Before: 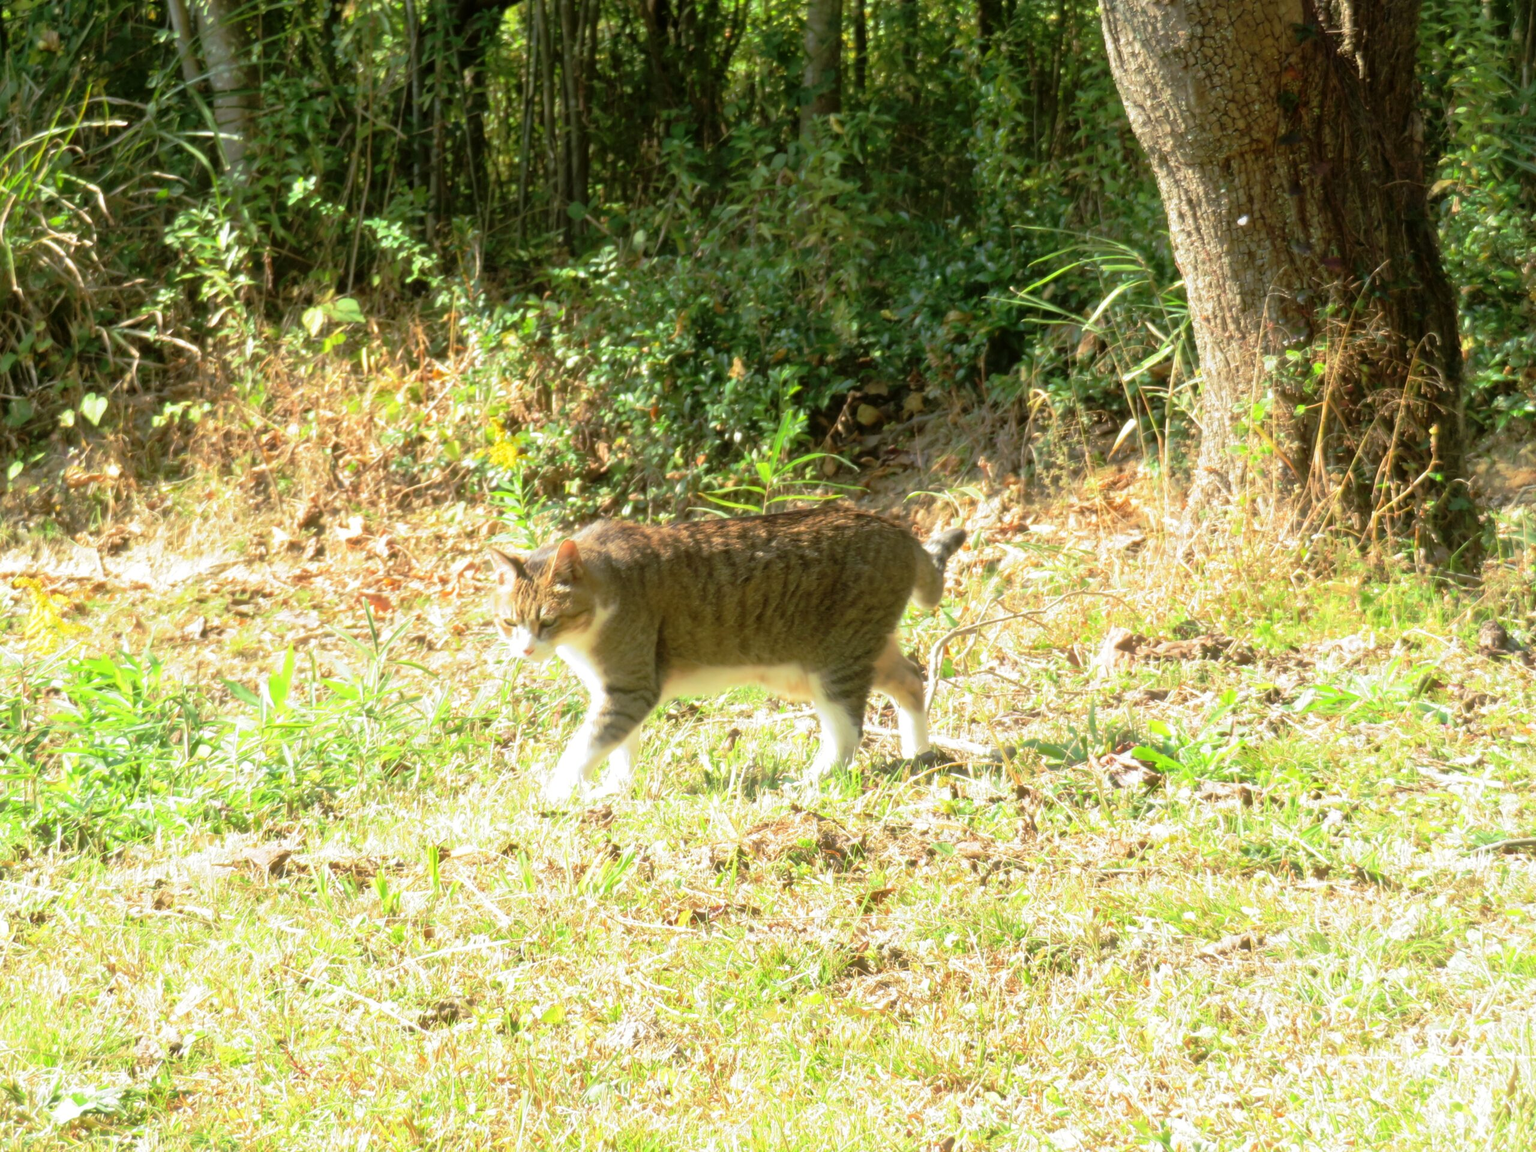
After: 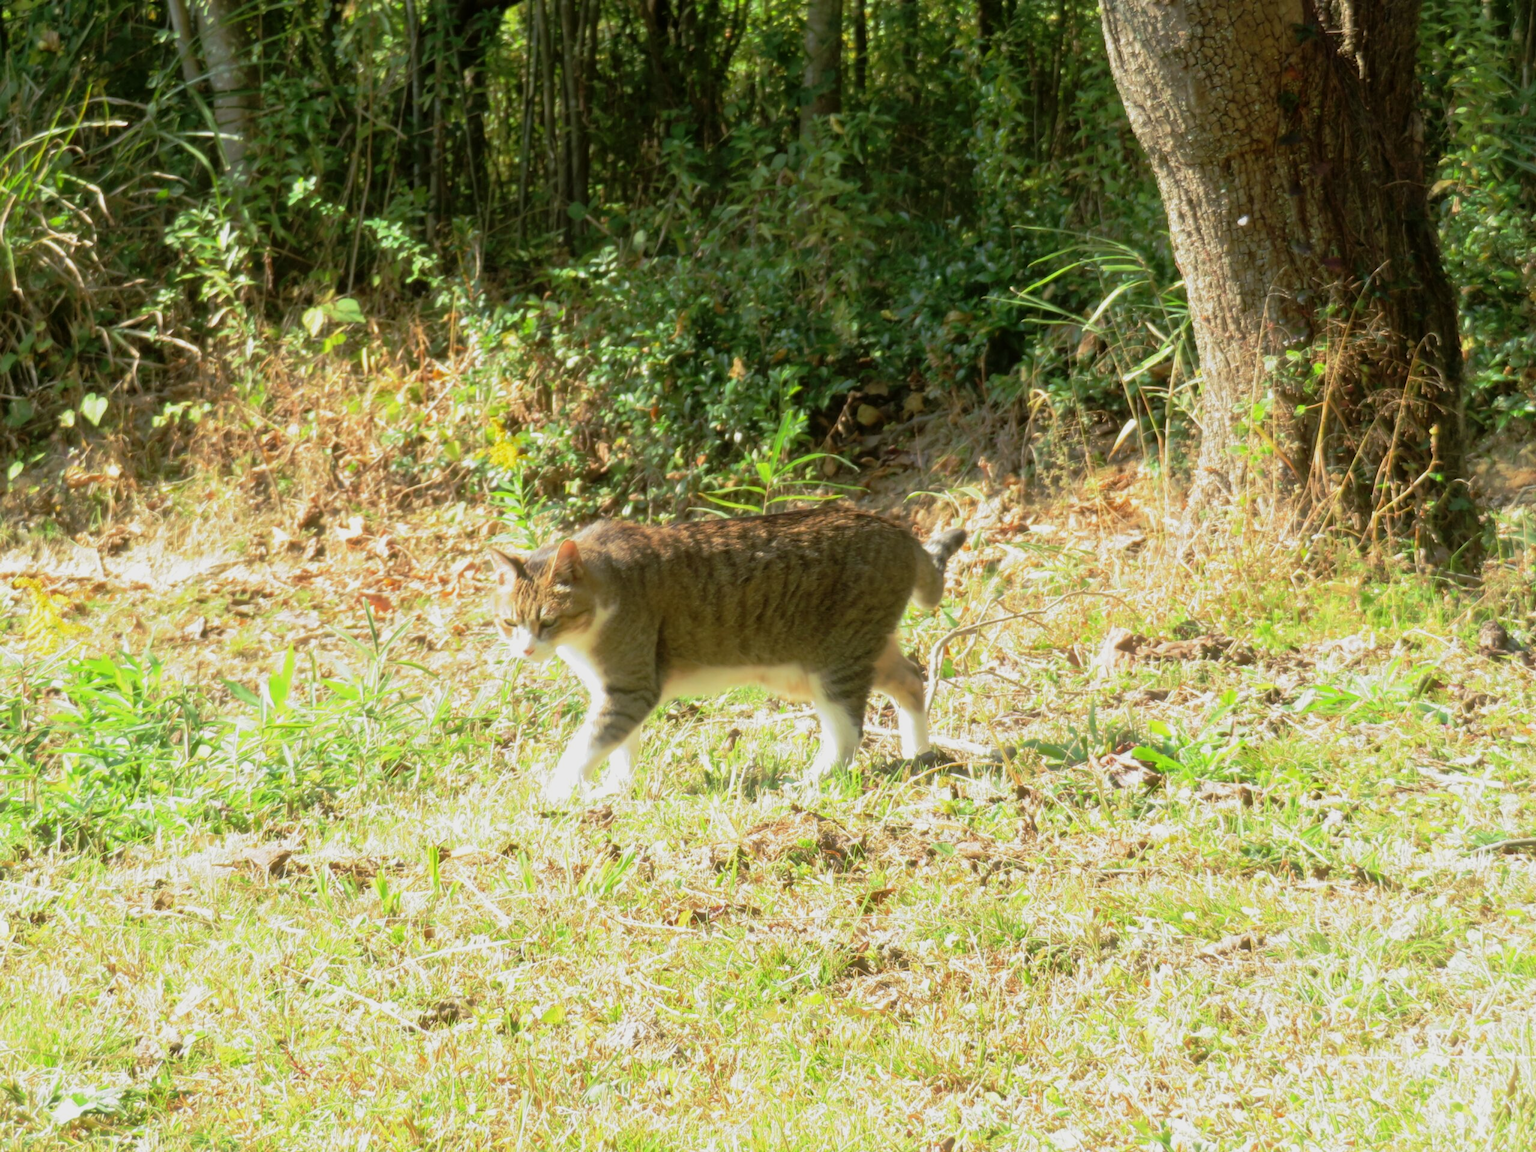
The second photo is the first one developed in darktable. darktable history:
exposure: exposure -0.29 EV, compensate exposure bias true, compensate highlight preservation false
